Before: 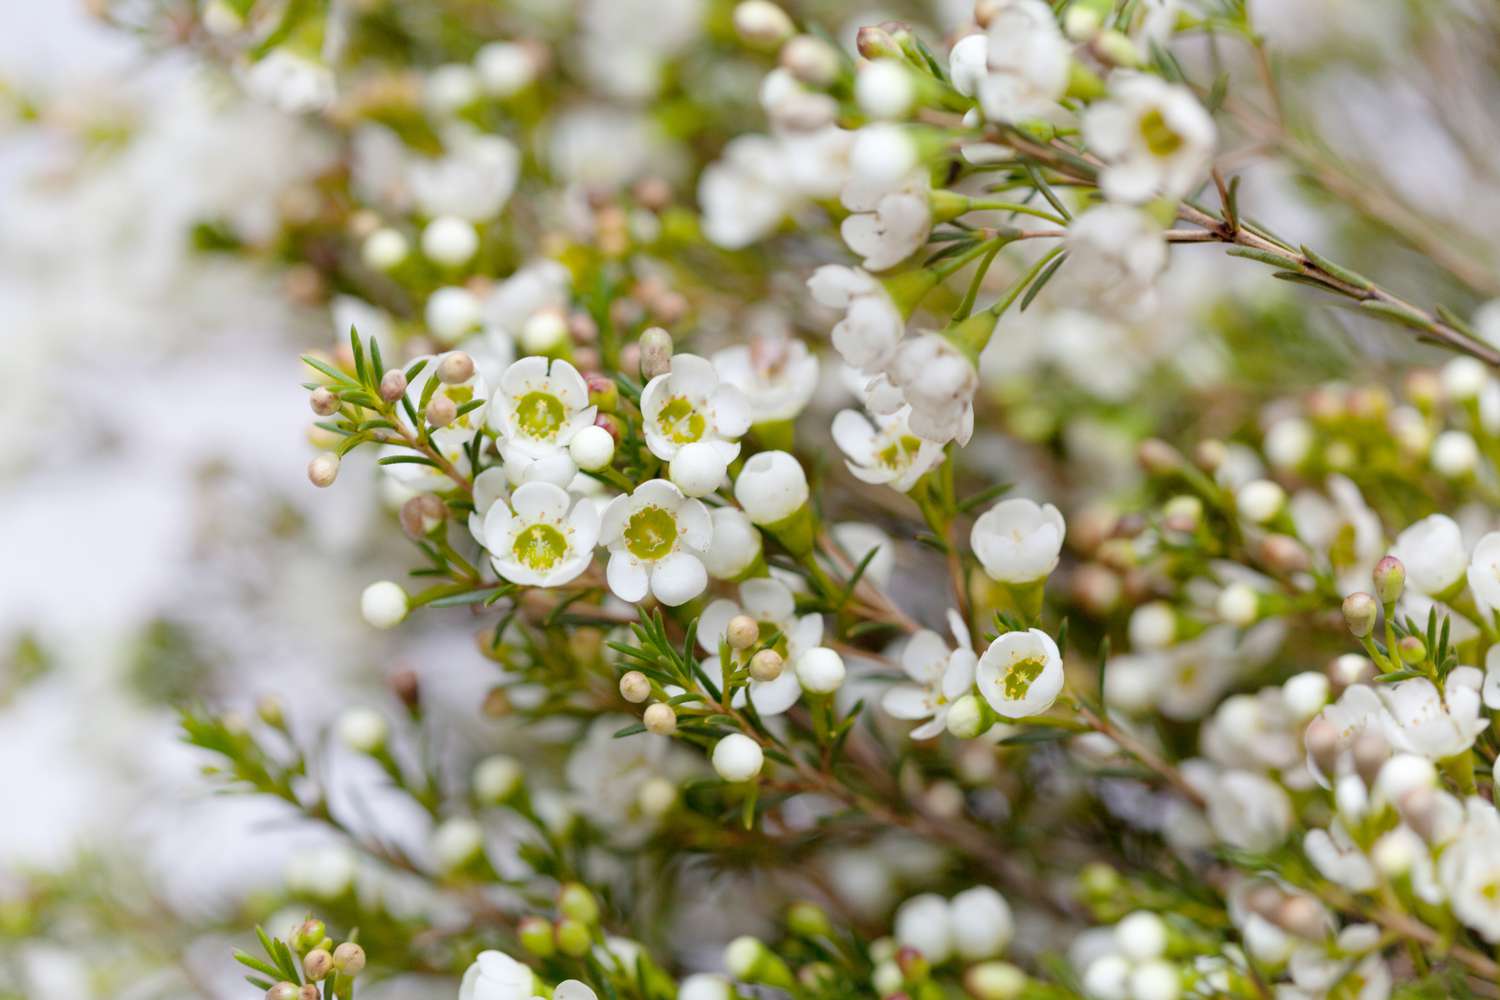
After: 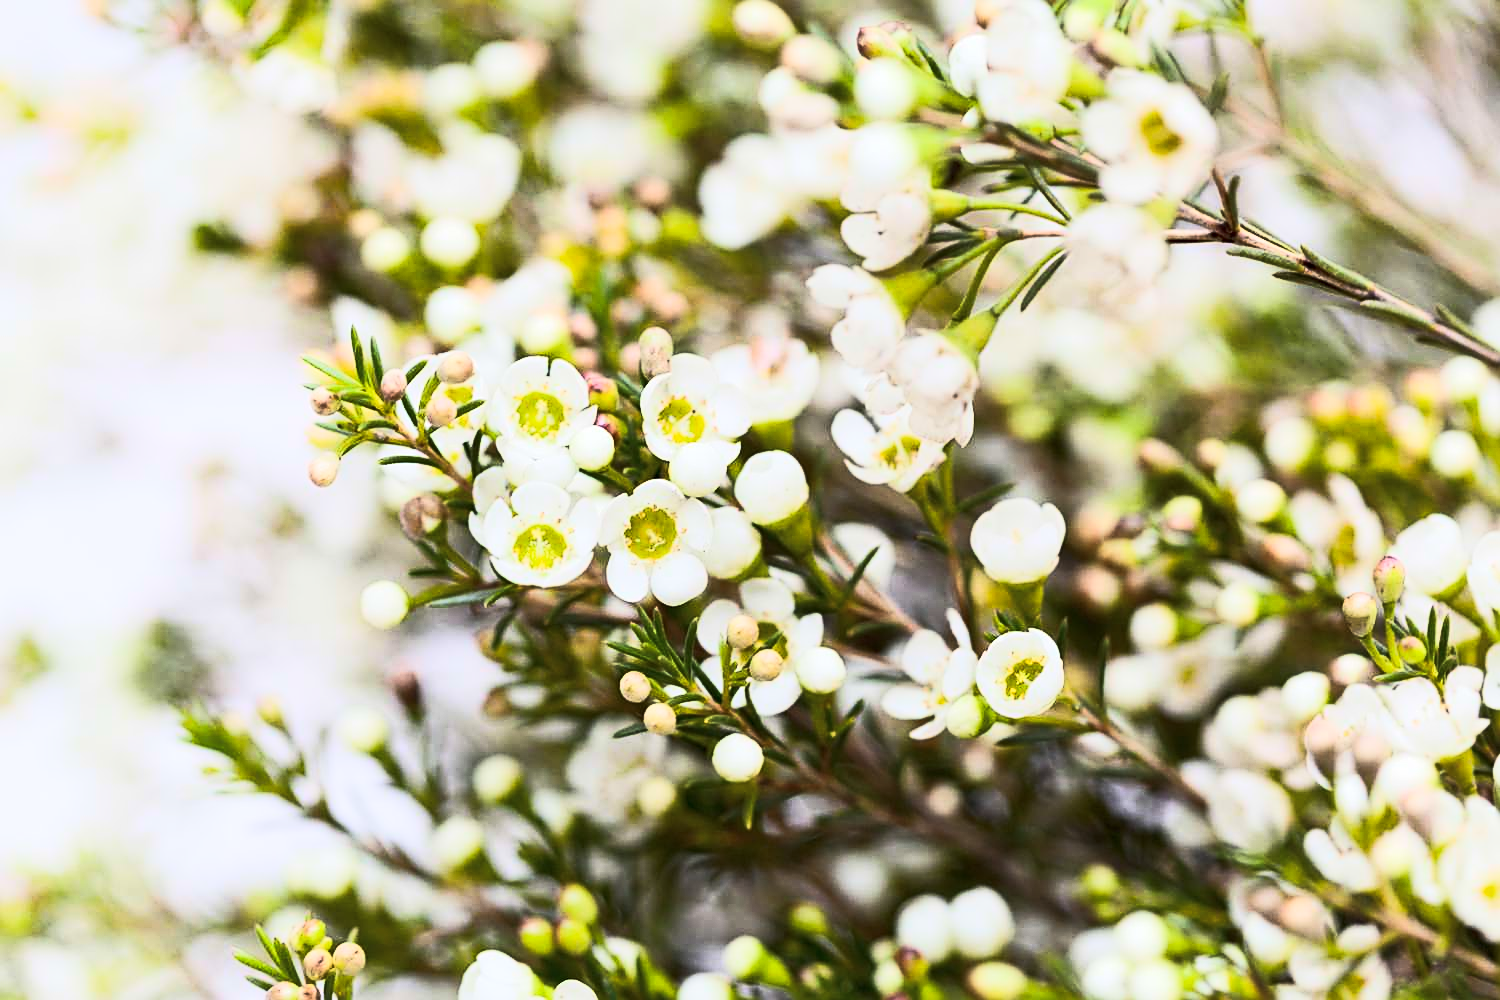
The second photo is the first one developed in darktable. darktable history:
sharpen: on, module defaults
tone curve: curves: ch0 [(0, 0) (0.427, 0.375) (0.616, 0.801) (1, 1)], color space Lab, linked channels, preserve colors none
